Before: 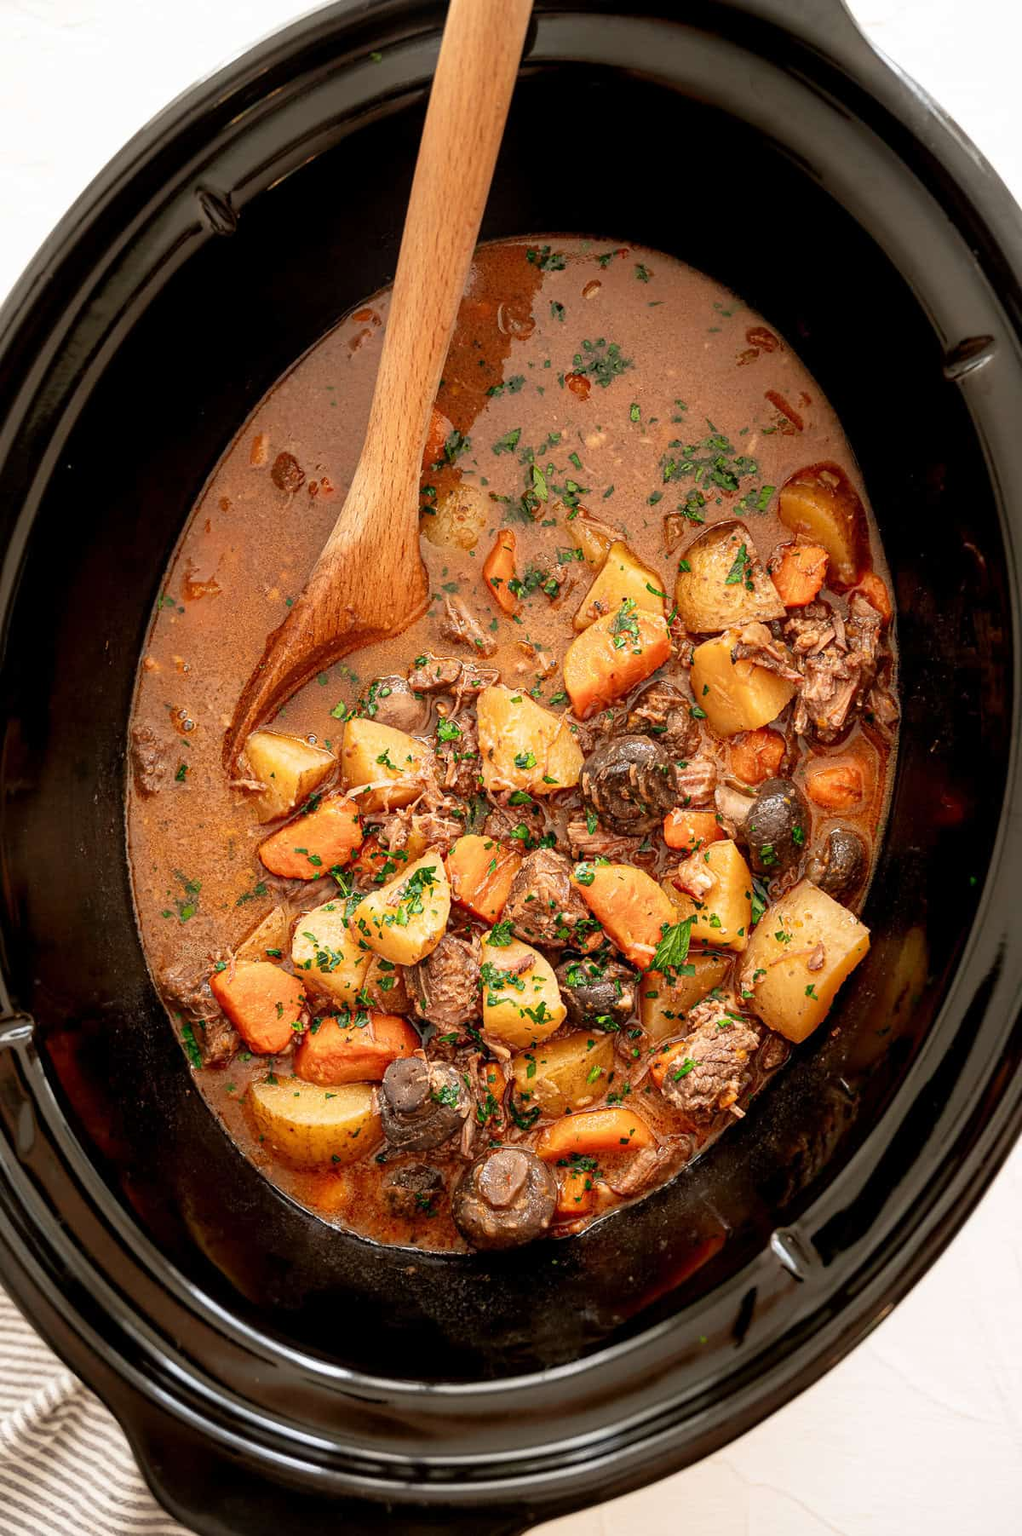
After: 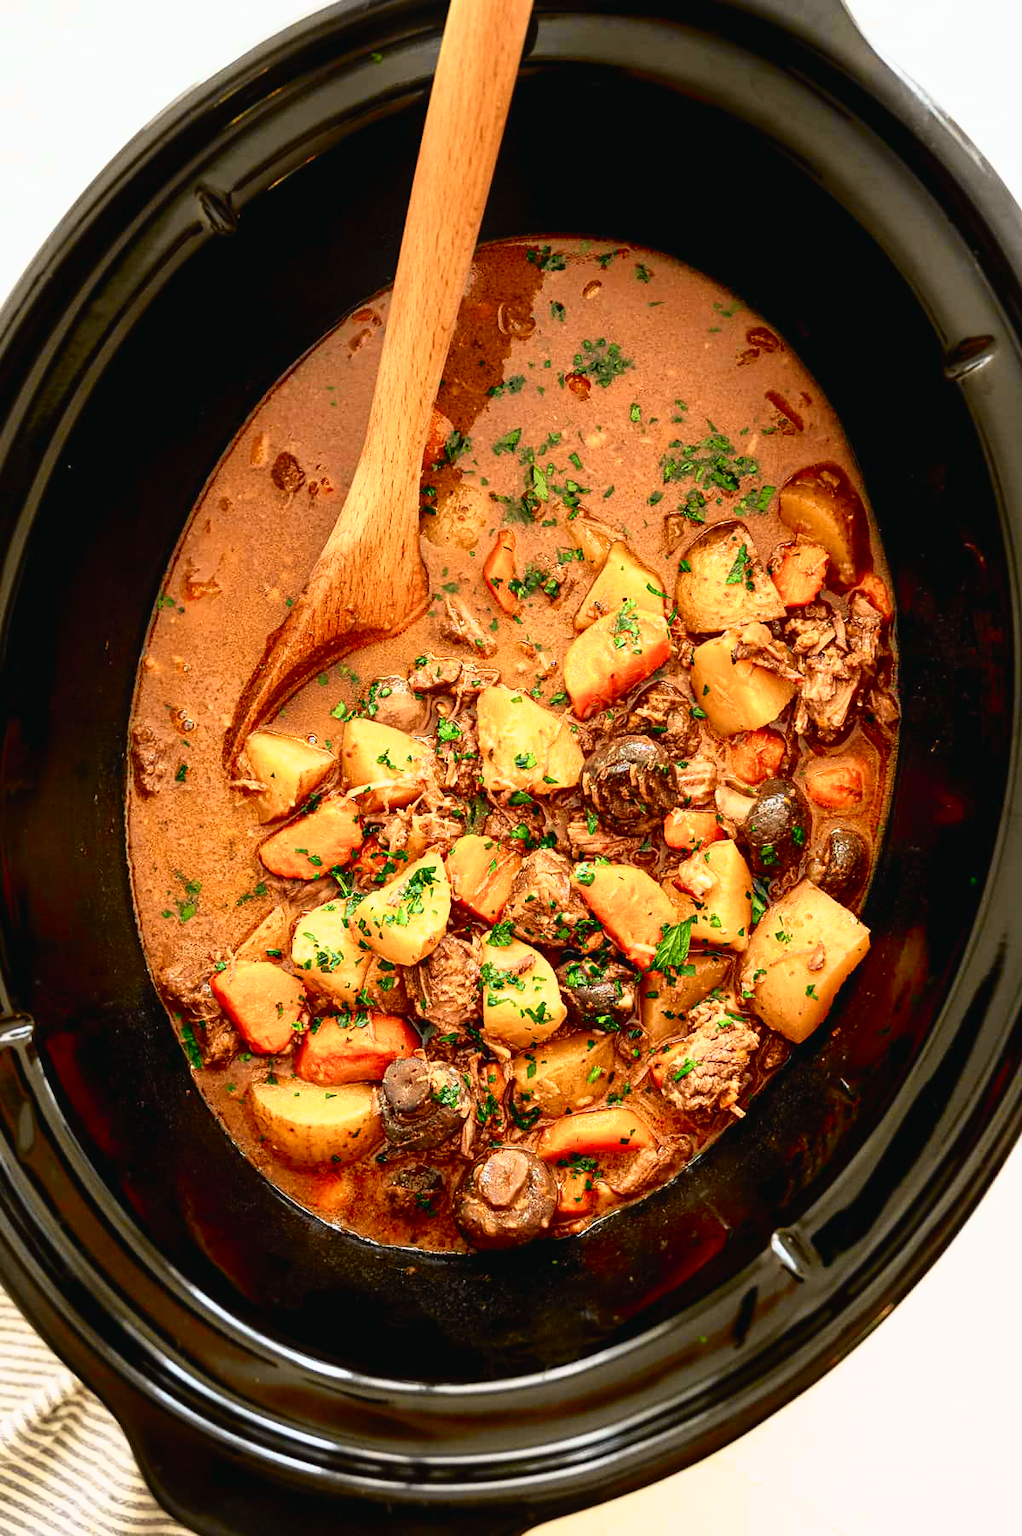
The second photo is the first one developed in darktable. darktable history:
tone curve: curves: ch0 [(0, 0.018) (0.162, 0.128) (0.434, 0.478) (0.667, 0.785) (0.819, 0.943) (1, 0.991)]; ch1 [(0, 0) (0.402, 0.36) (0.476, 0.449) (0.506, 0.505) (0.523, 0.518) (0.579, 0.626) (0.641, 0.668) (0.693, 0.745) (0.861, 0.934) (1, 1)]; ch2 [(0, 0) (0.424, 0.388) (0.483, 0.472) (0.503, 0.505) (0.521, 0.519) (0.547, 0.581) (0.582, 0.648) (0.699, 0.759) (0.997, 0.858)], color space Lab, independent channels
